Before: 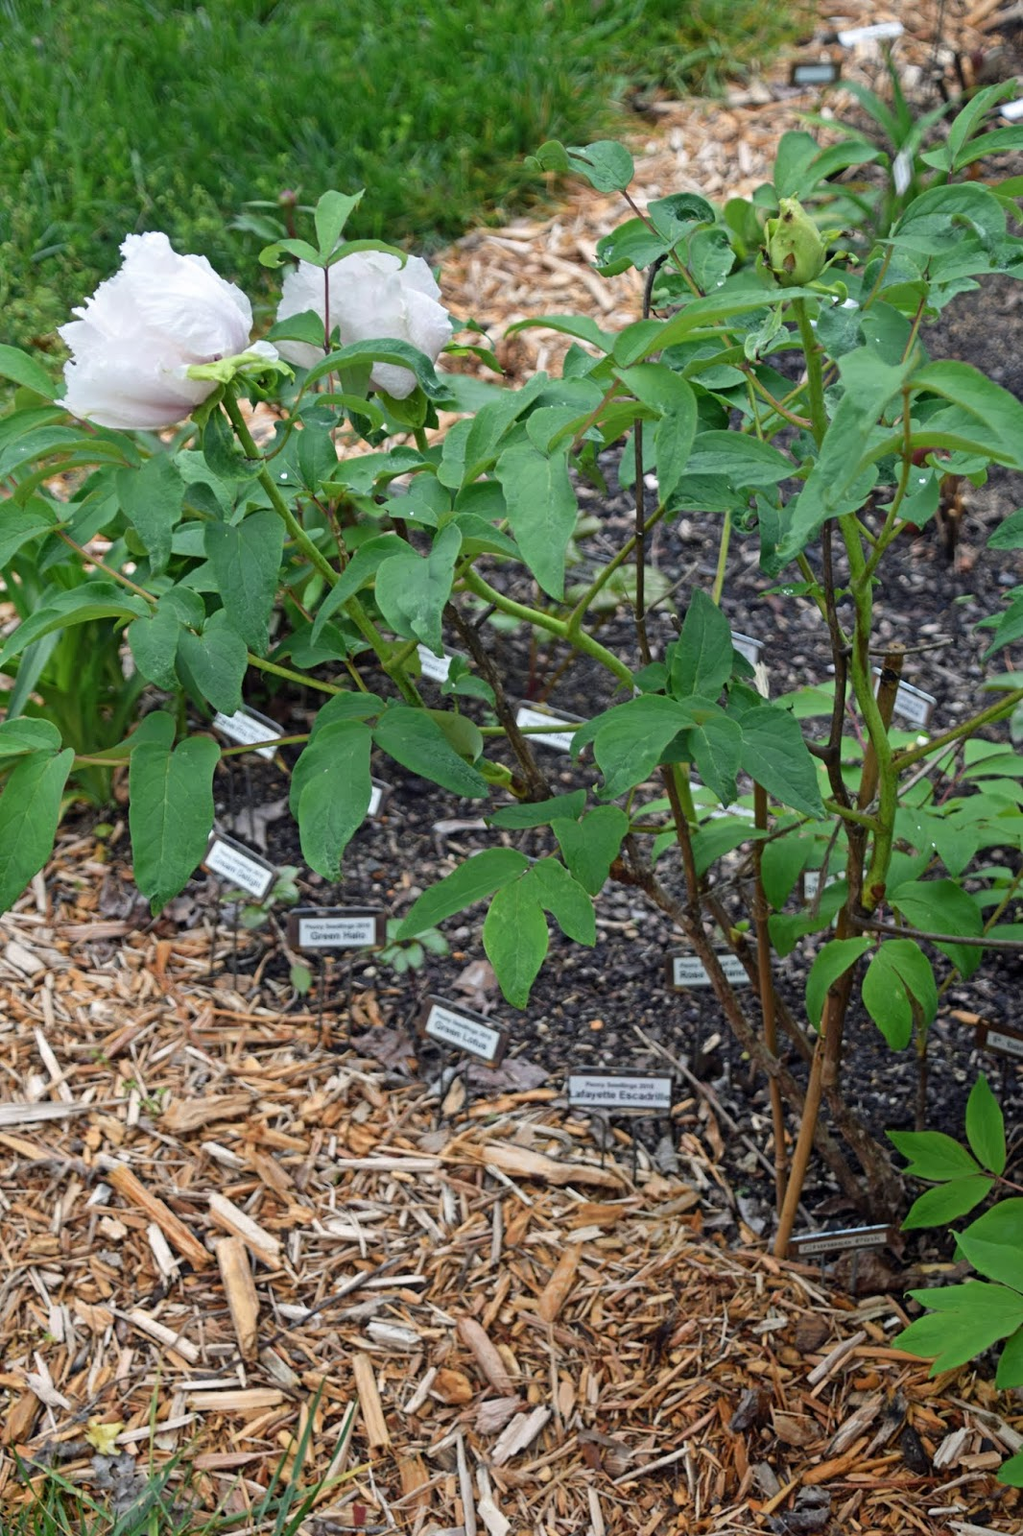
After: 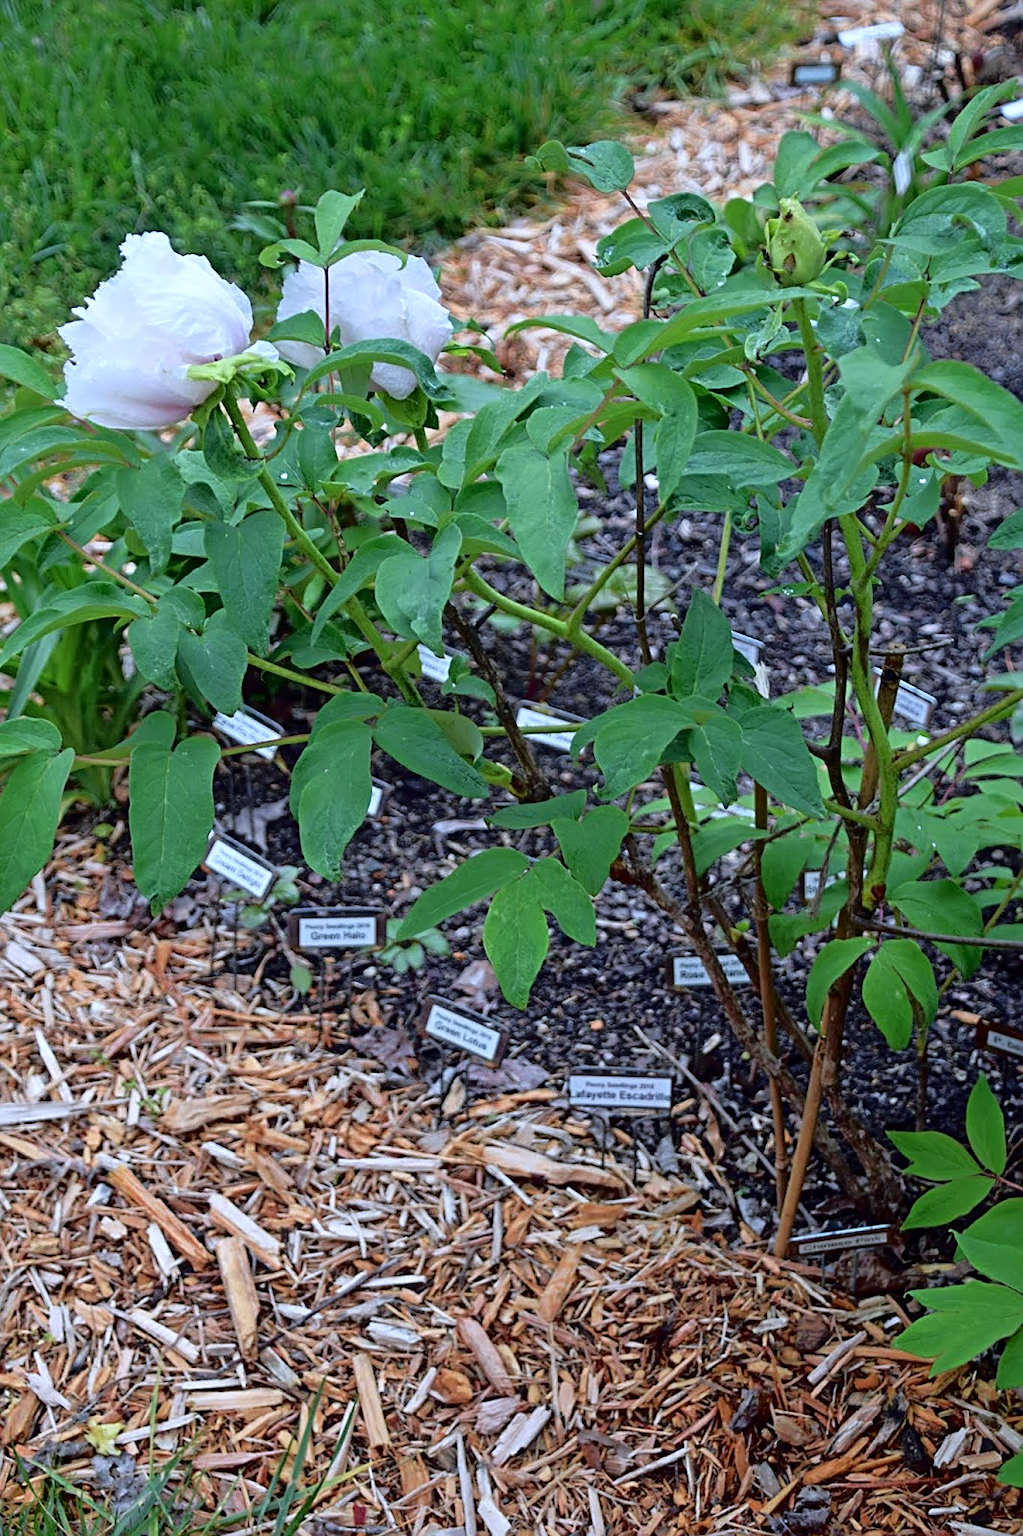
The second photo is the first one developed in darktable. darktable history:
sharpen: on, module defaults
white balance: red 0.926, green 1.003, blue 1.133
tone curve: curves: ch0 [(0, 0) (0.126, 0.061) (0.362, 0.382) (0.498, 0.498) (0.706, 0.712) (1, 1)]; ch1 [(0, 0) (0.5, 0.505) (0.55, 0.578) (1, 1)]; ch2 [(0, 0) (0.44, 0.424) (0.489, 0.483) (0.537, 0.538) (1, 1)], color space Lab, independent channels, preserve colors none
